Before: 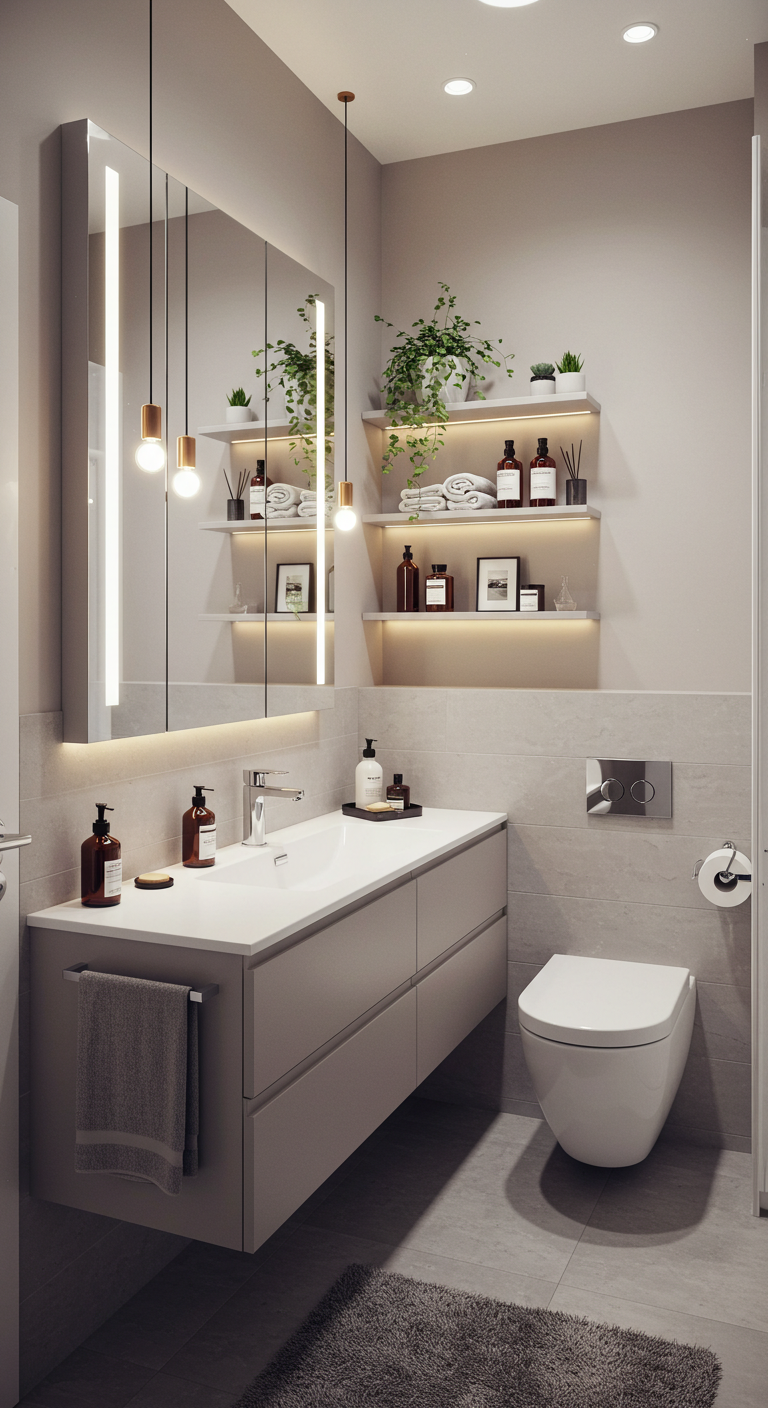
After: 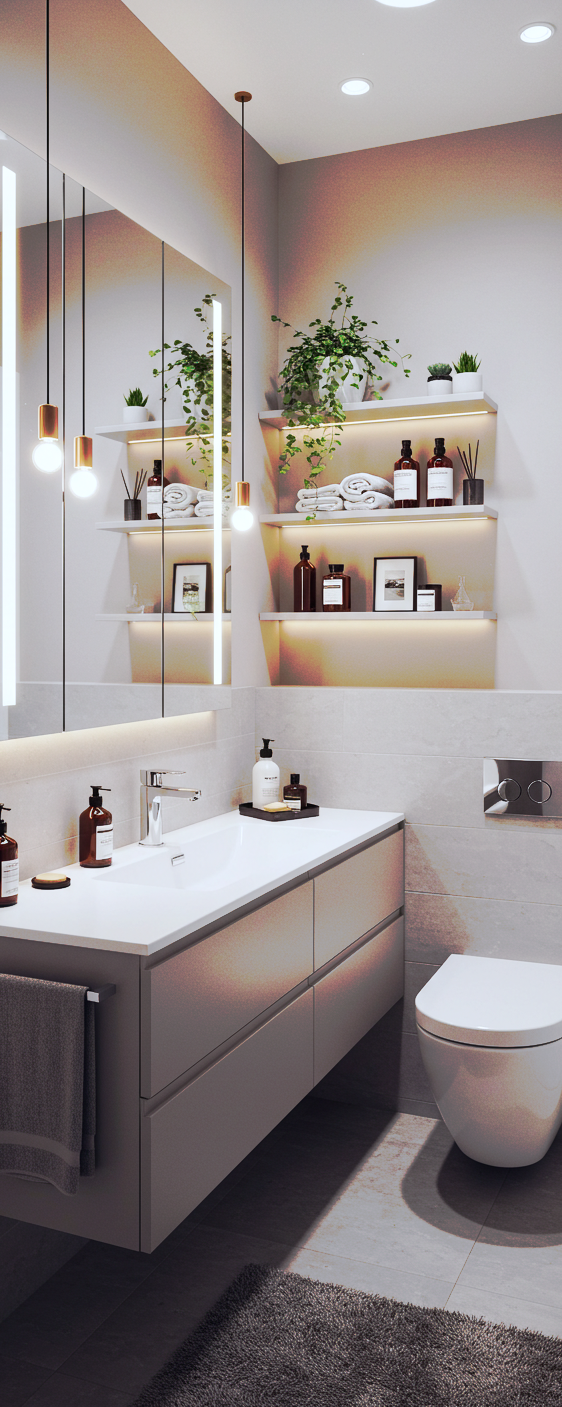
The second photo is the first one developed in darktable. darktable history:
color correction: highlights a* -0.772, highlights b* -8.92
crop: left 13.443%, right 13.31%
contrast brightness saturation: contrast 0.04, saturation 0.07
tone curve: curves: ch0 [(0, 0) (0.003, 0.003) (0.011, 0.011) (0.025, 0.024) (0.044, 0.043) (0.069, 0.067) (0.1, 0.096) (0.136, 0.131) (0.177, 0.171) (0.224, 0.217) (0.277, 0.267) (0.335, 0.324) (0.399, 0.385) (0.468, 0.452) (0.543, 0.632) (0.623, 0.697) (0.709, 0.766) (0.801, 0.839) (0.898, 0.917) (1, 1)], preserve colors none
